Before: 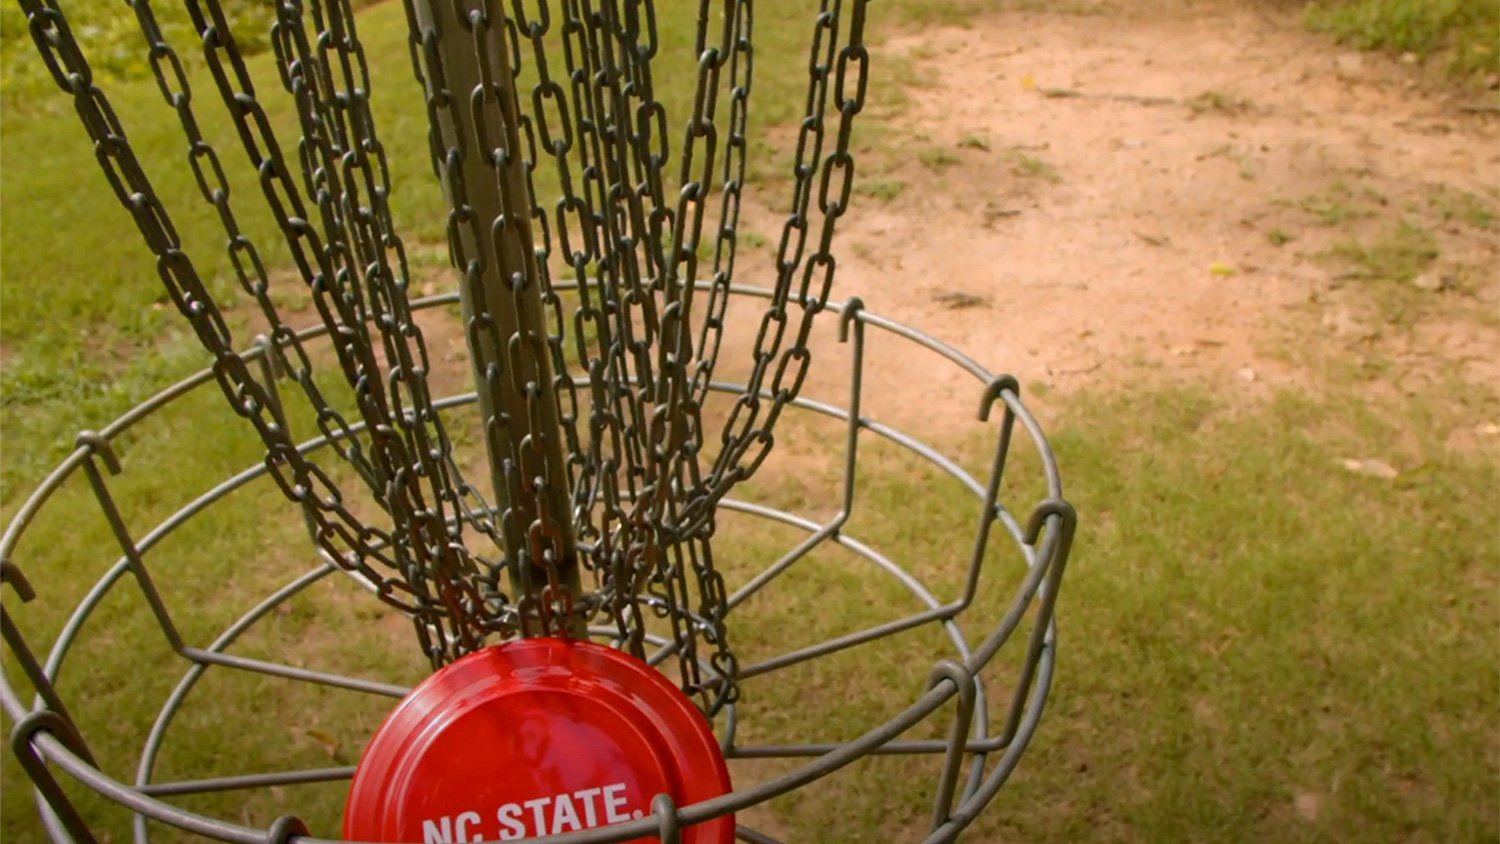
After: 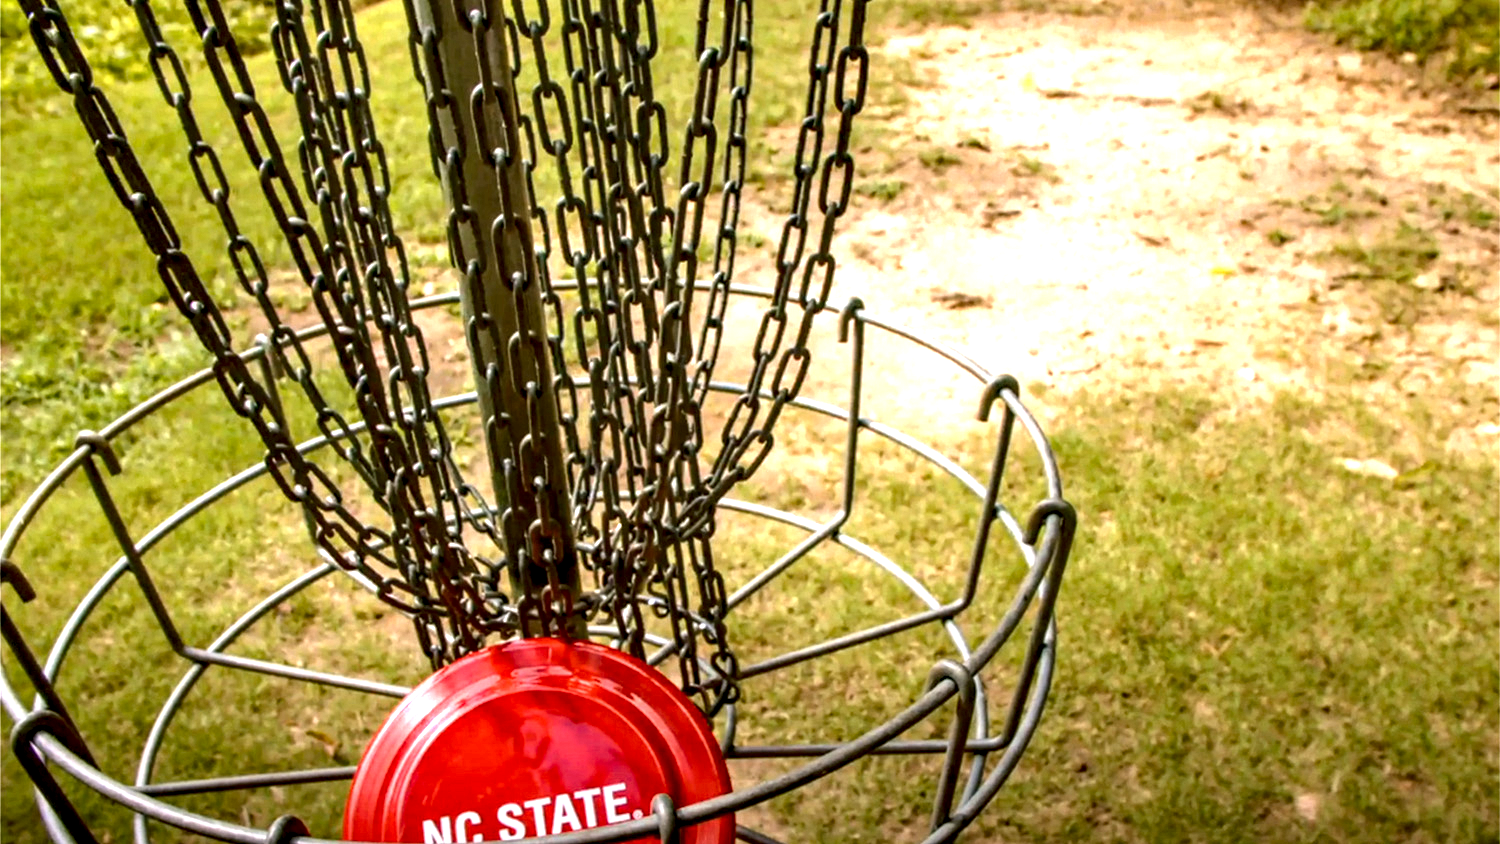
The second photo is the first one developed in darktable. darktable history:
haze removal: compatibility mode true, adaptive false
exposure: black level correction 0, exposure 1 EV, compensate exposure bias true, compensate highlight preservation false
white balance: red 0.976, blue 1.04
local contrast: detail 203%
